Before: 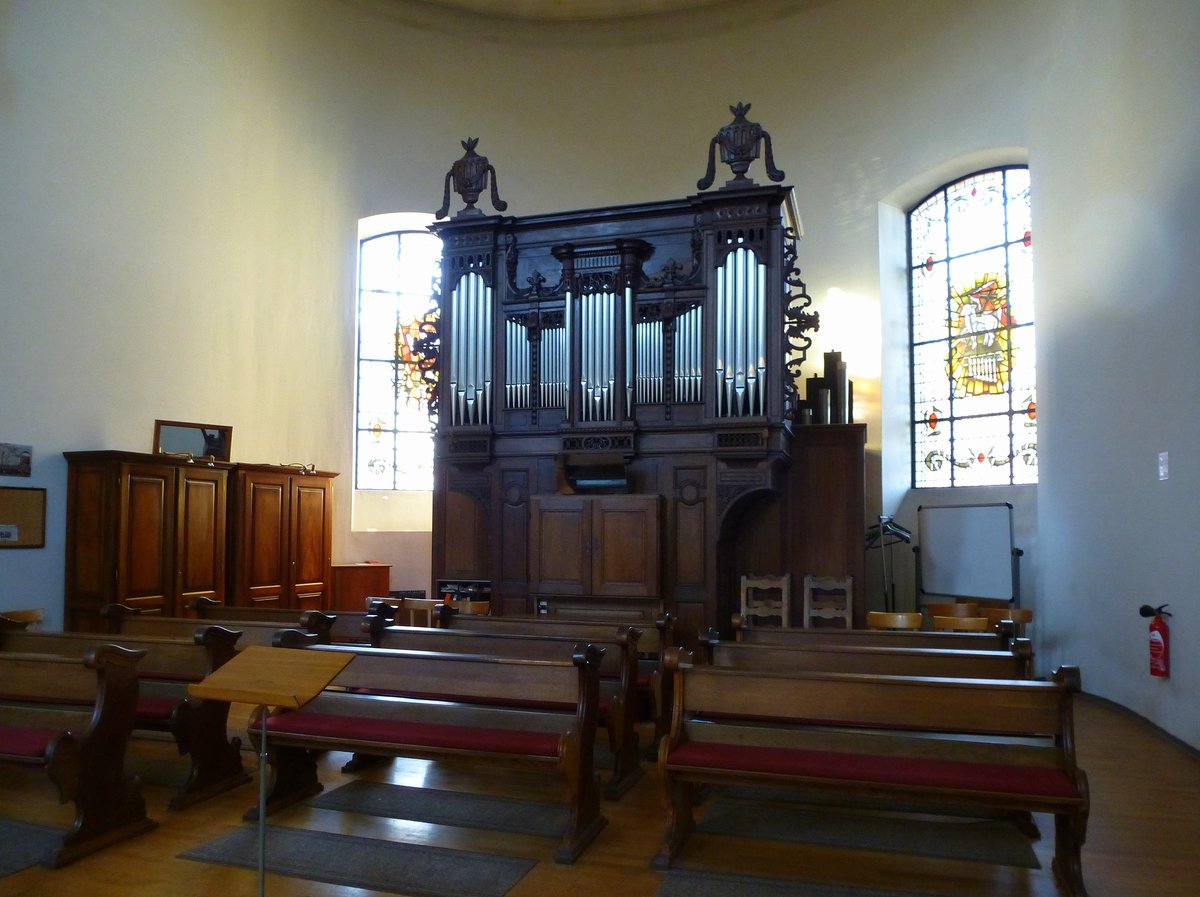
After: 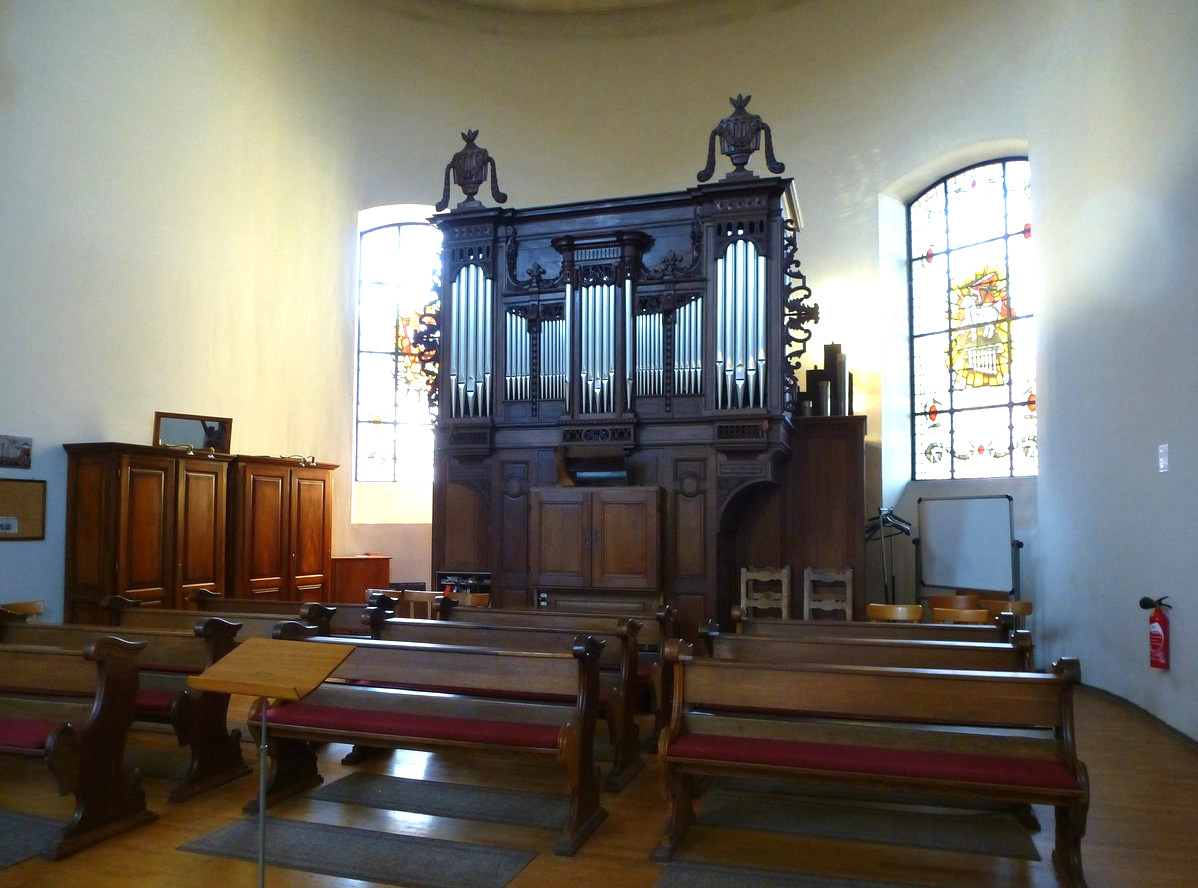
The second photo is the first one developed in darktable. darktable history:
exposure: black level correction 0, exposure 0.499 EV, compensate highlight preservation false
crop: top 0.997%, right 0.107%
